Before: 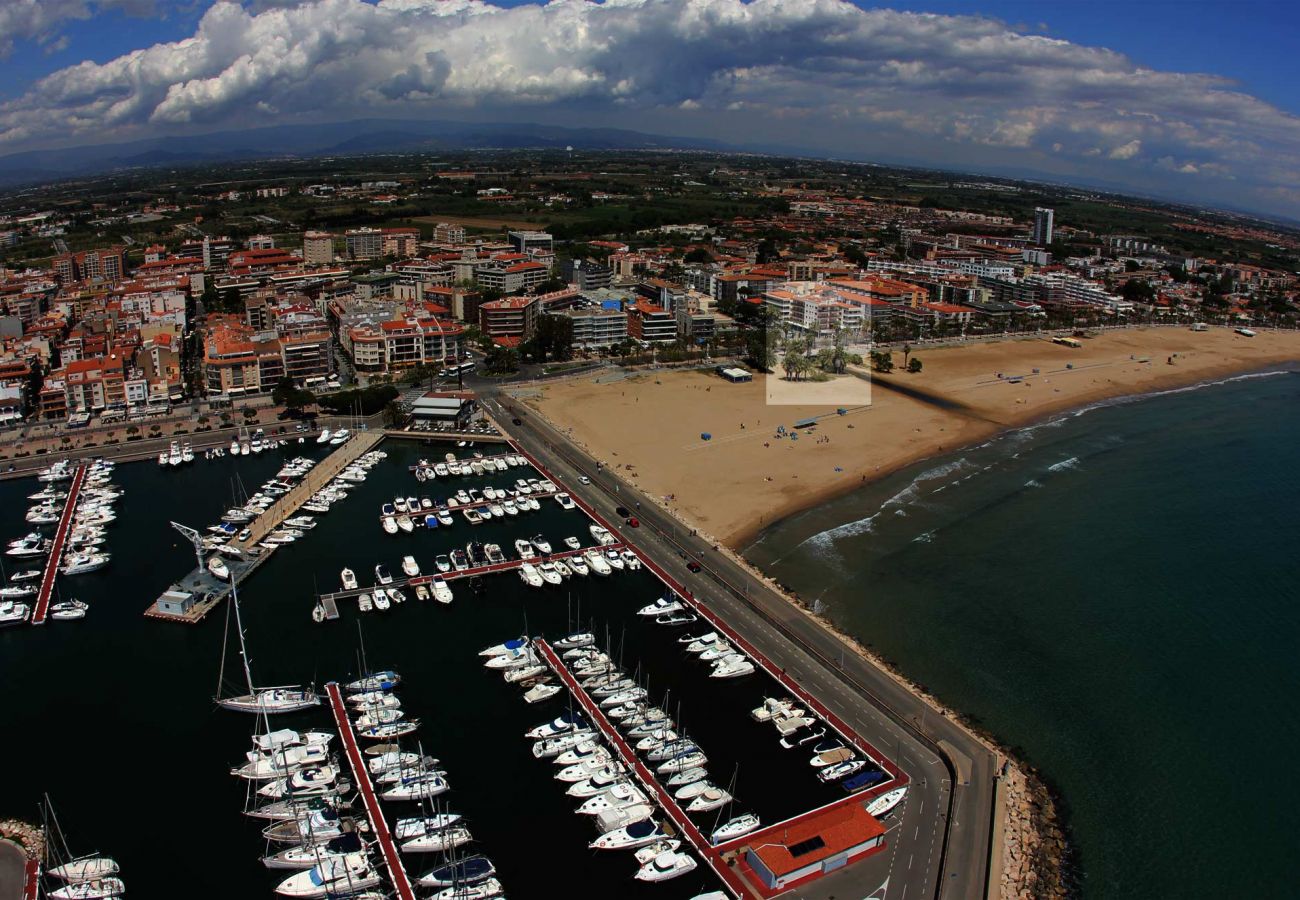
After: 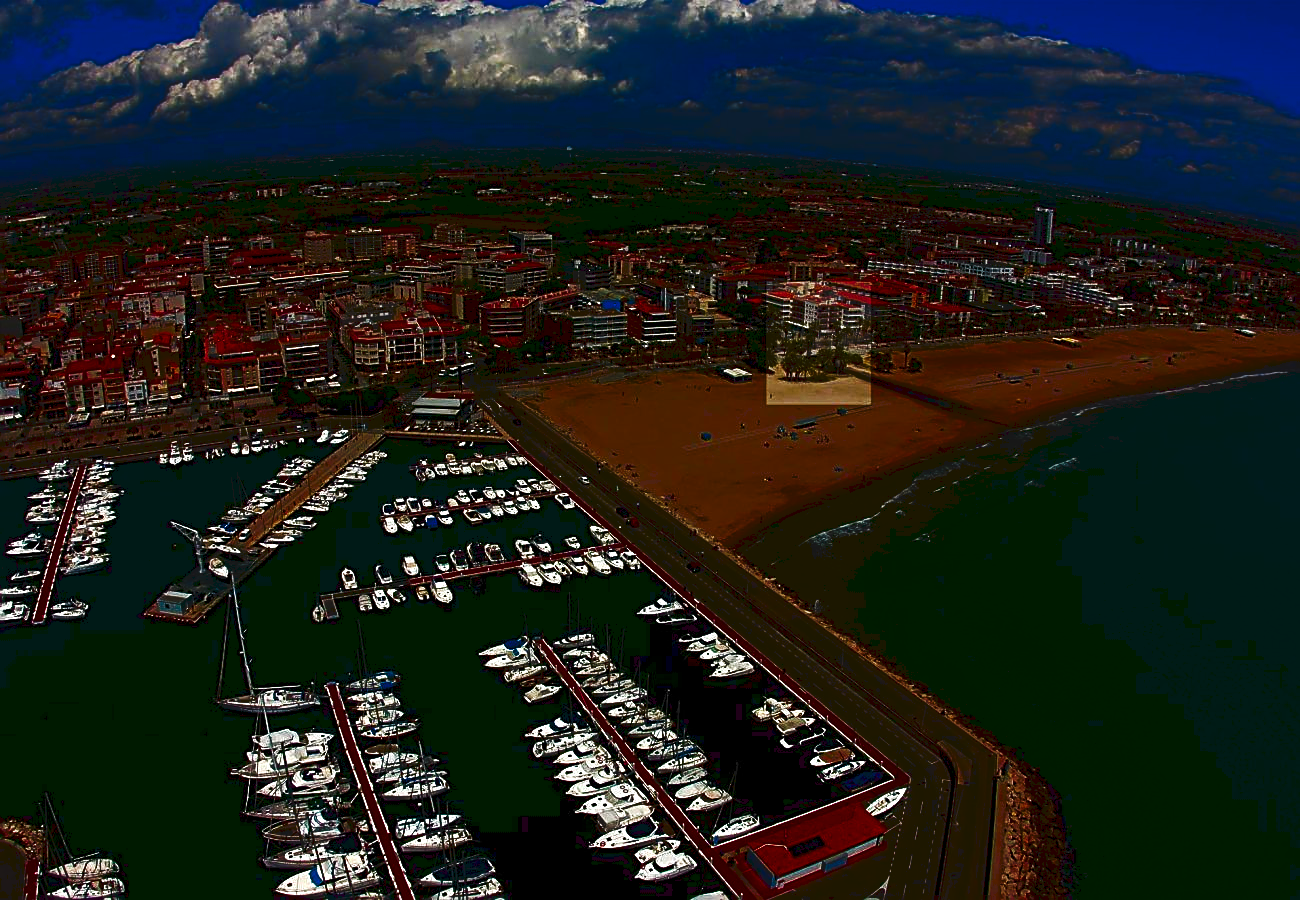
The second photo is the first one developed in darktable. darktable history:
contrast brightness saturation: contrast 0.09, brightness -0.607, saturation 0.172
sharpen: amount 0.737
color balance rgb: linear chroma grading › global chroma 14.344%, perceptual saturation grading › global saturation 20%, perceptual saturation grading › highlights -14.066%, perceptual saturation grading › shadows 49.712%, hue shift -7.61°
tone curve: curves: ch0 [(0, 0) (0.003, 0.077) (0.011, 0.078) (0.025, 0.078) (0.044, 0.08) (0.069, 0.088) (0.1, 0.102) (0.136, 0.12) (0.177, 0.148) (0.224, 0.191) (0.277, 0.261) (0.335, 0.335) (0.399, 0.419) (0.468, 0.522) (0.543, 0.611) (0.623, 0.702) (0.709, 0.779) (0.801, 0.855) (0.898, 0.918) (1, 1)], preserve colors none
color correction: highlights b* 3.02
tone equalizer: -8 EV -0.001 EV, -7 EV 0.002 EV, -6 EV -0.003 EV, -5 EV -0.015 EV, -4 EV -0.061 EV, -3 EV -0.211 EV, -2 EV -0.289 EV, -1 EV 0.116 EV, +0 EV 0.329 EV, edges refinement/feathering 500, mask exposure compensation -1.57 EV, preserve details no
